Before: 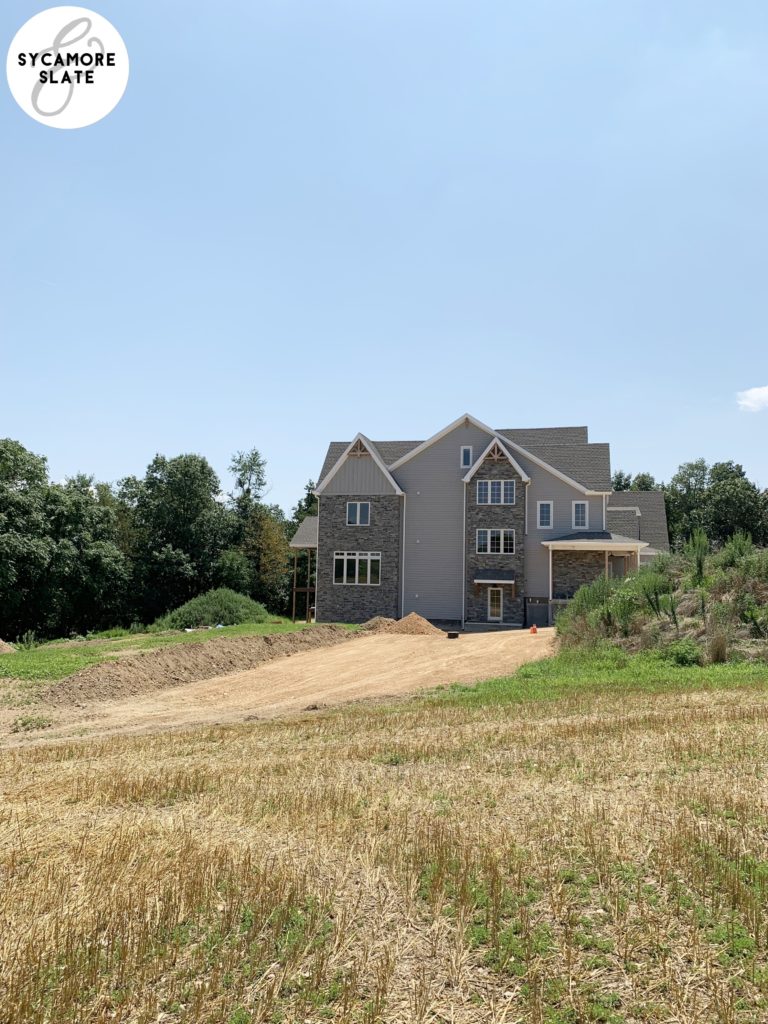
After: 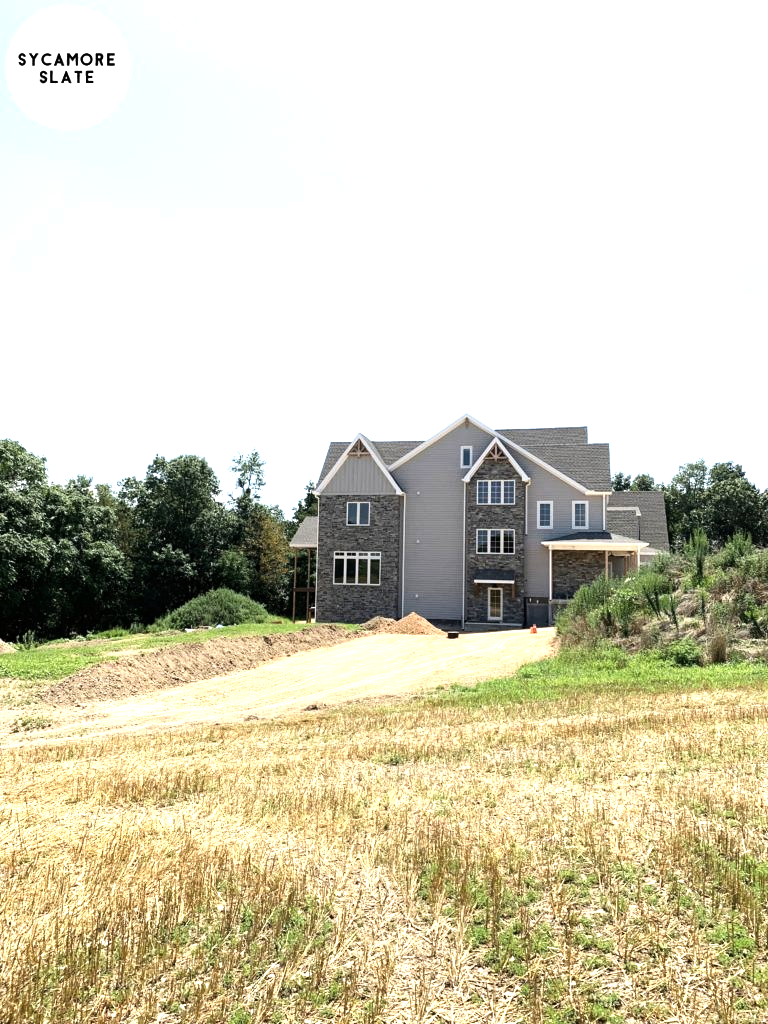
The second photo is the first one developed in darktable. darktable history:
tone equalizer: -8 EV -0.786 EV, -7 EV -0.669 EV, -6 EV -0.609 EV, -5 EV -0.365 EV, -3 EV 0.389 EV, -2 EV 0.6 EV, -1 EV 0.68 EV, +0 EV 0.75 EV, edges refinement/feathering 500, mask exposure compensation -1.57 EV, preserve details no
exposure: exposure 0.451 EV, compensate exposure bias true, compensate highlight preservation false
